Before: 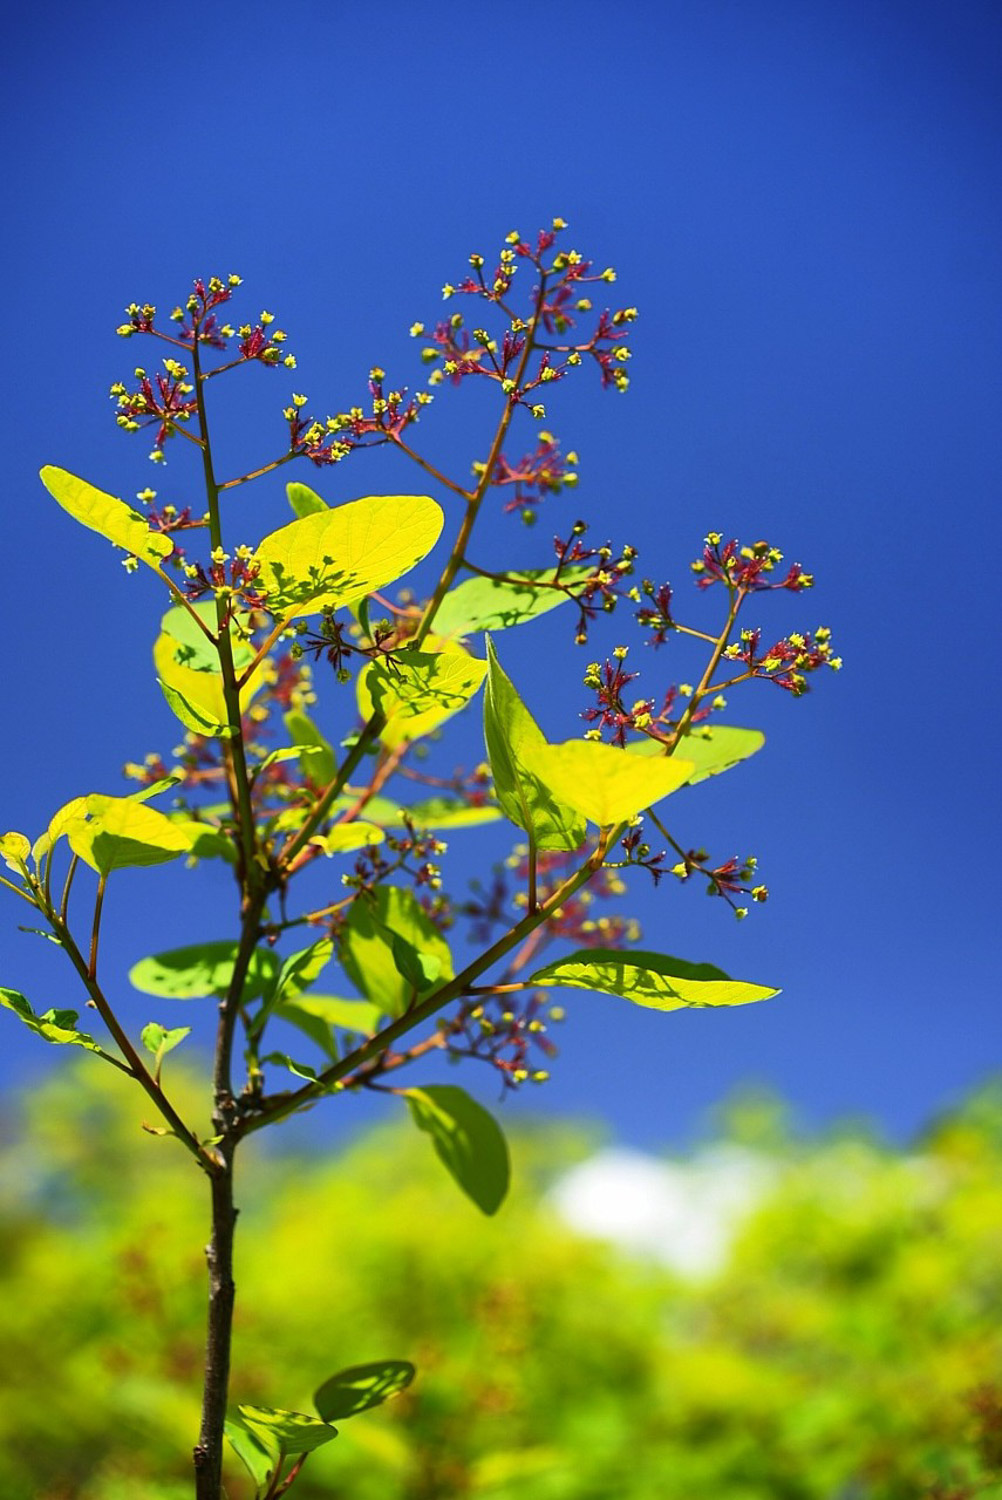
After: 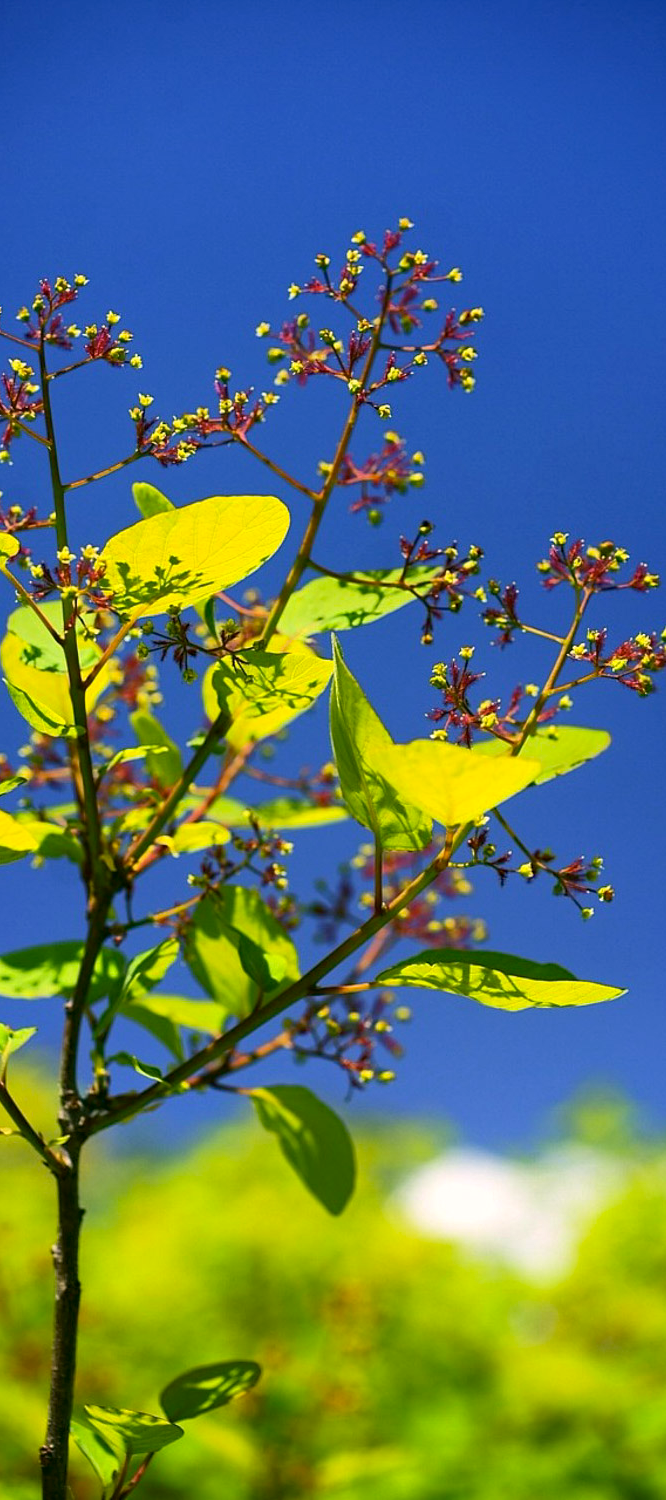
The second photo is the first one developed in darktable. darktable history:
crop and rotate: left 15.434%, right 18.007%
color correction: highlights a* 4.09, highlights b* 4.96, shadows a* -7.63, shadows b* 4.58
haze removal: compatibility mode true
